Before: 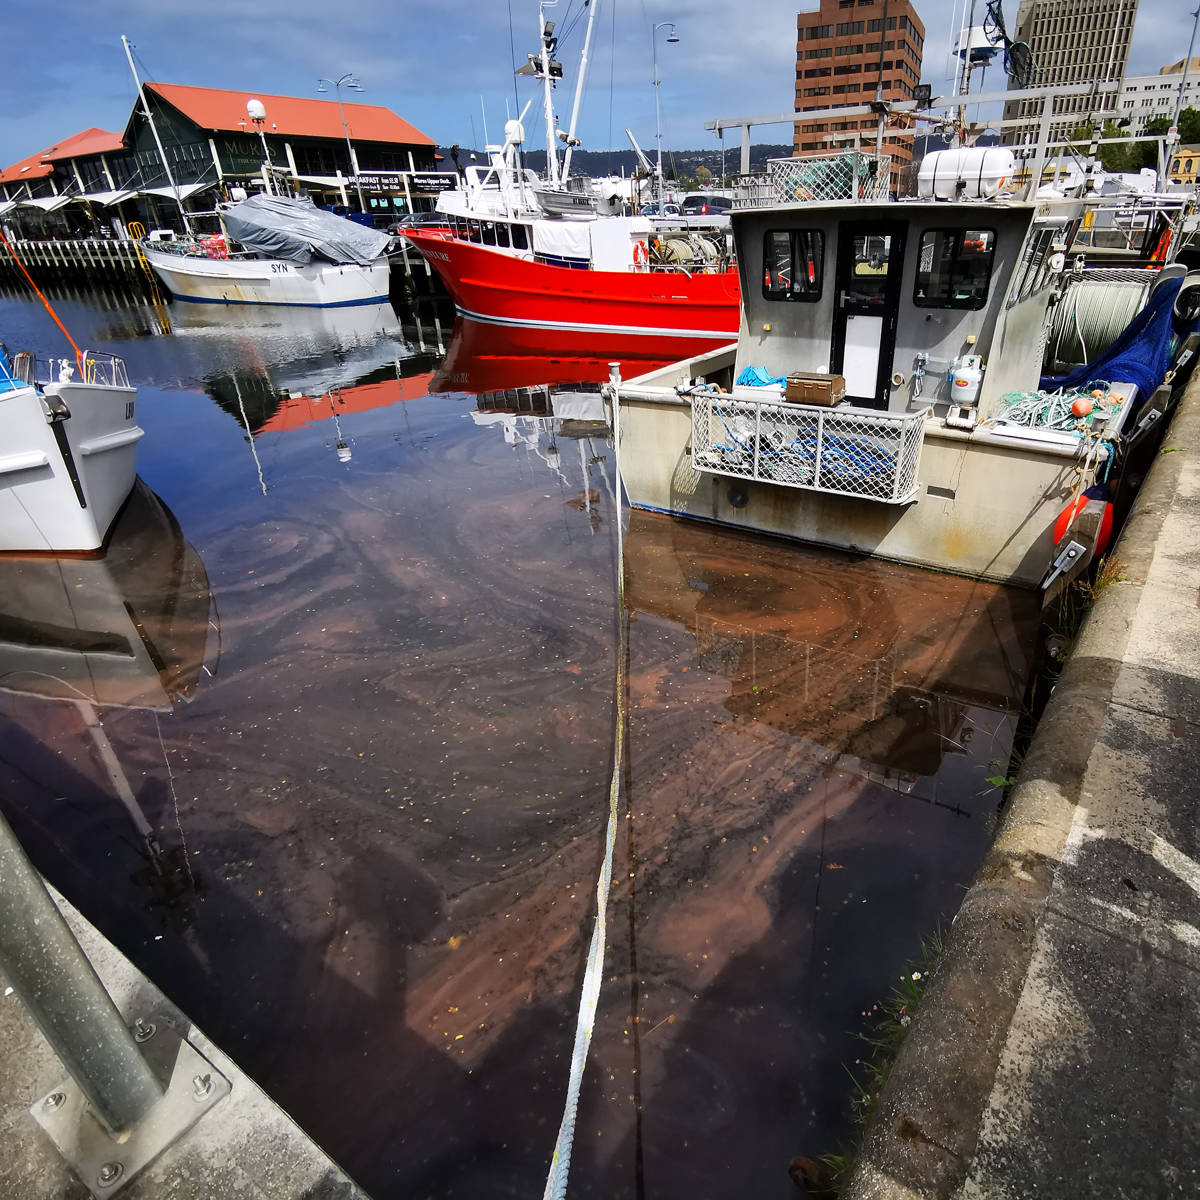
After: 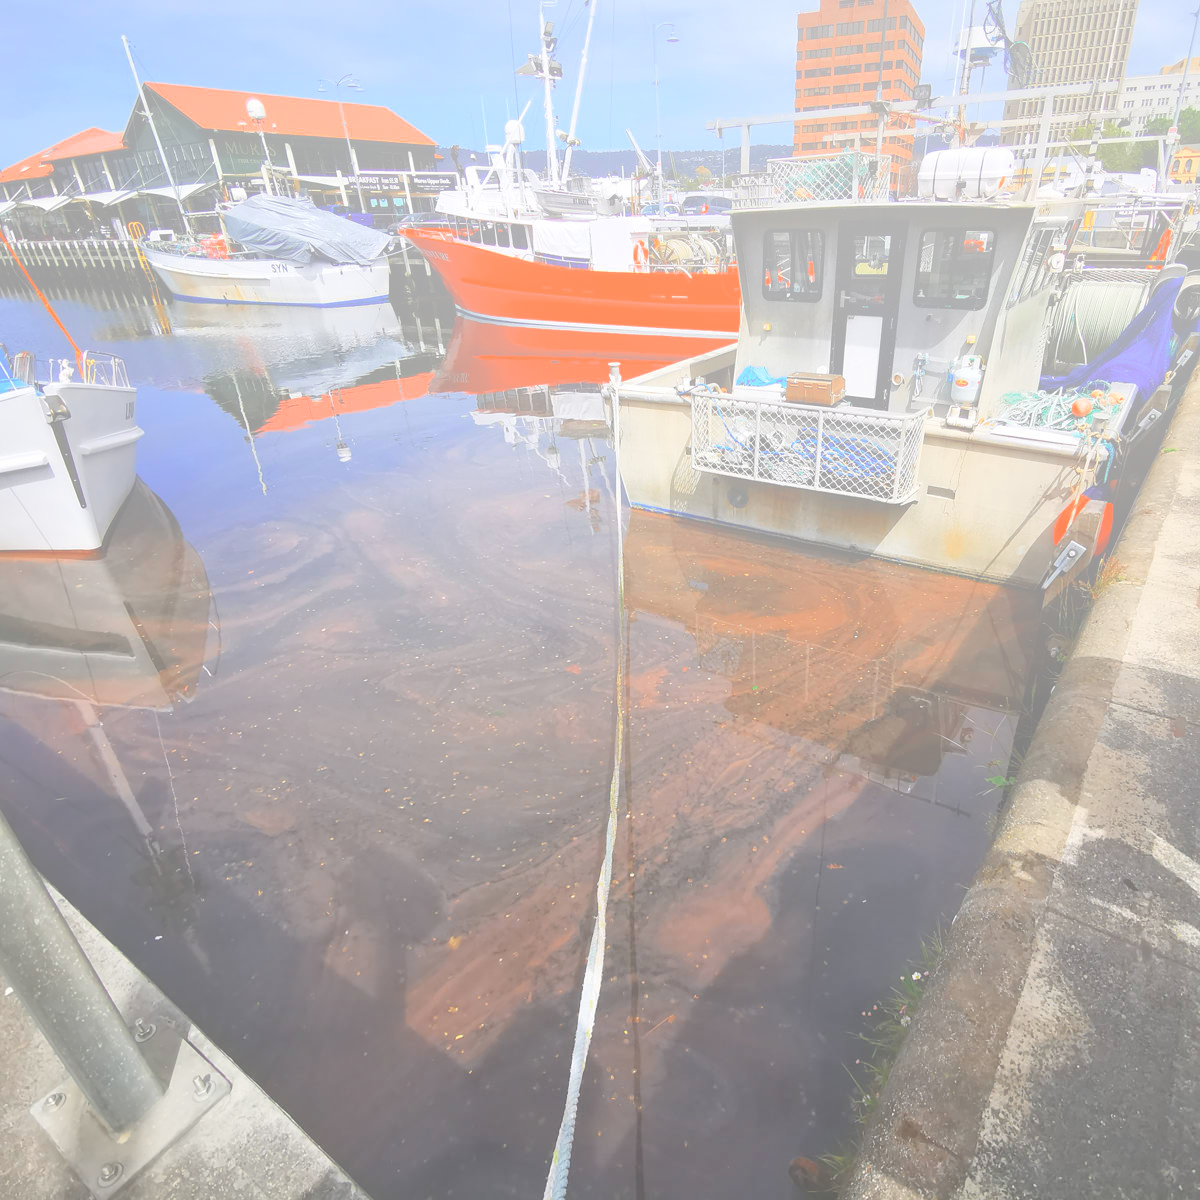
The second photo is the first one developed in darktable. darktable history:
color zones: curves: ch0 [(0, 0.5) (0.125, 0.4) (0.25, 0.5) (0.375, 0.4) (0.5, 0.4) (0.625, 0.35) (0.75, 0.35) (0.875, 0.5)]; ch1 [(0, 0.35) (0.125, 0.45) (0.25, 0.35) (0.375, 0.35) (0.5, 0.35) (0.625, 0.35) (0.75, 0.45) (0.875, 0.35)]; ch2 [(0, 0.6) (0.125, 0.5) (0.25, 0.5) (0.375, 0.6) (0.5, 0.6) (0.625, 0.5) (0.75, 0.5) (0.875, 0.5)]
bloom: size 70%, threshold 25%, strength 70%
